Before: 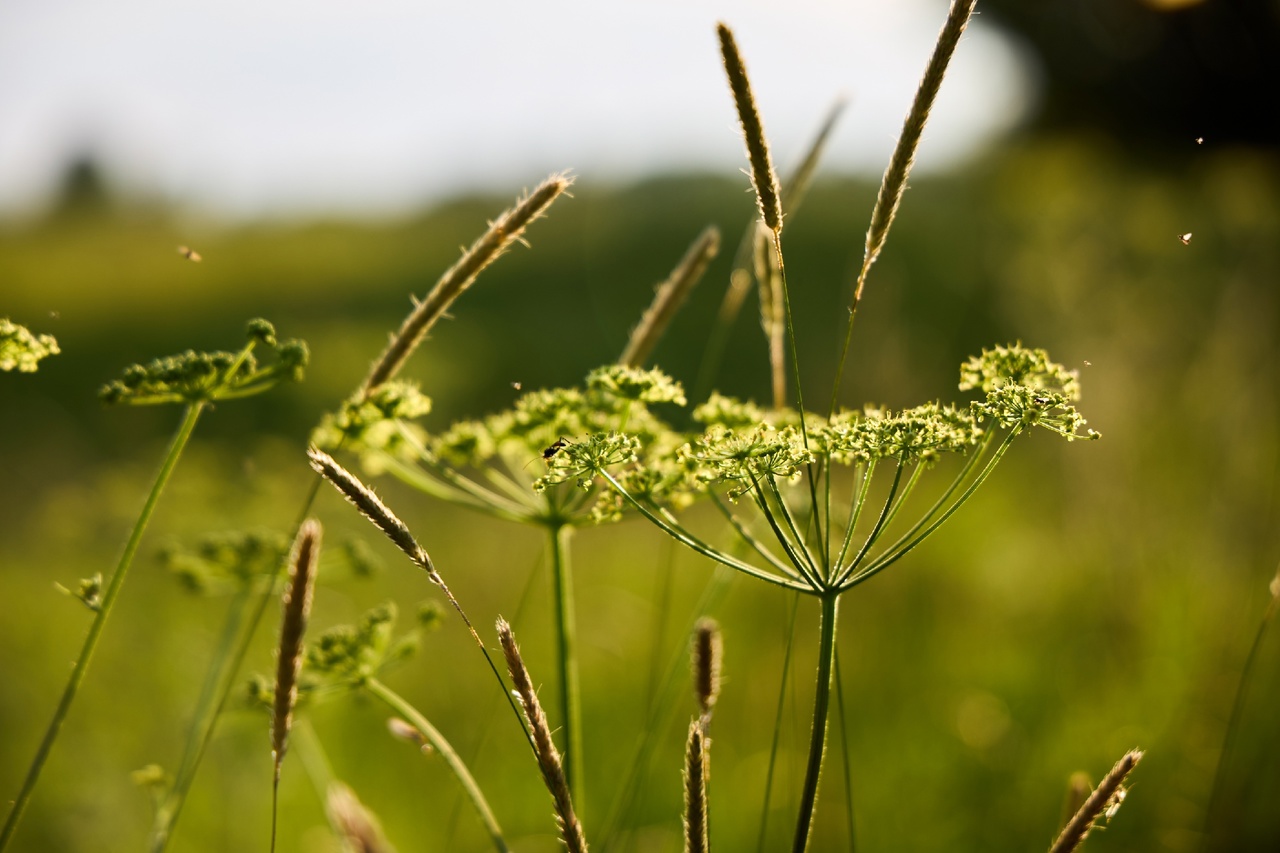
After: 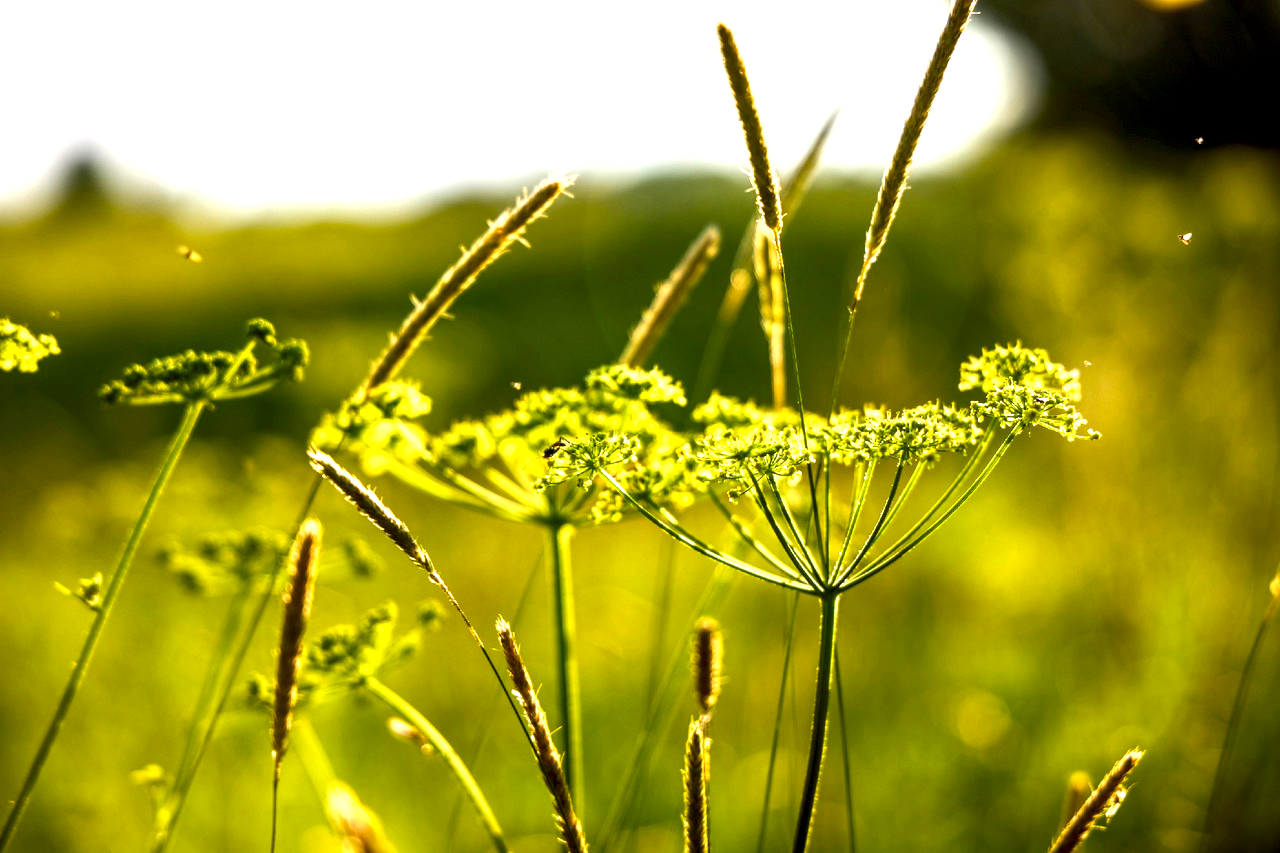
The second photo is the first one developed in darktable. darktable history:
exposure: black level correction 0, exposure 0.9 EV, compensate exposure bias true, compensate highlight preservation false
color balance rgb: perceptual saturation grading › global saturation 25%, global vibrance 20%
local contrast: highlights 60%, shadows 60%, detail 160%
